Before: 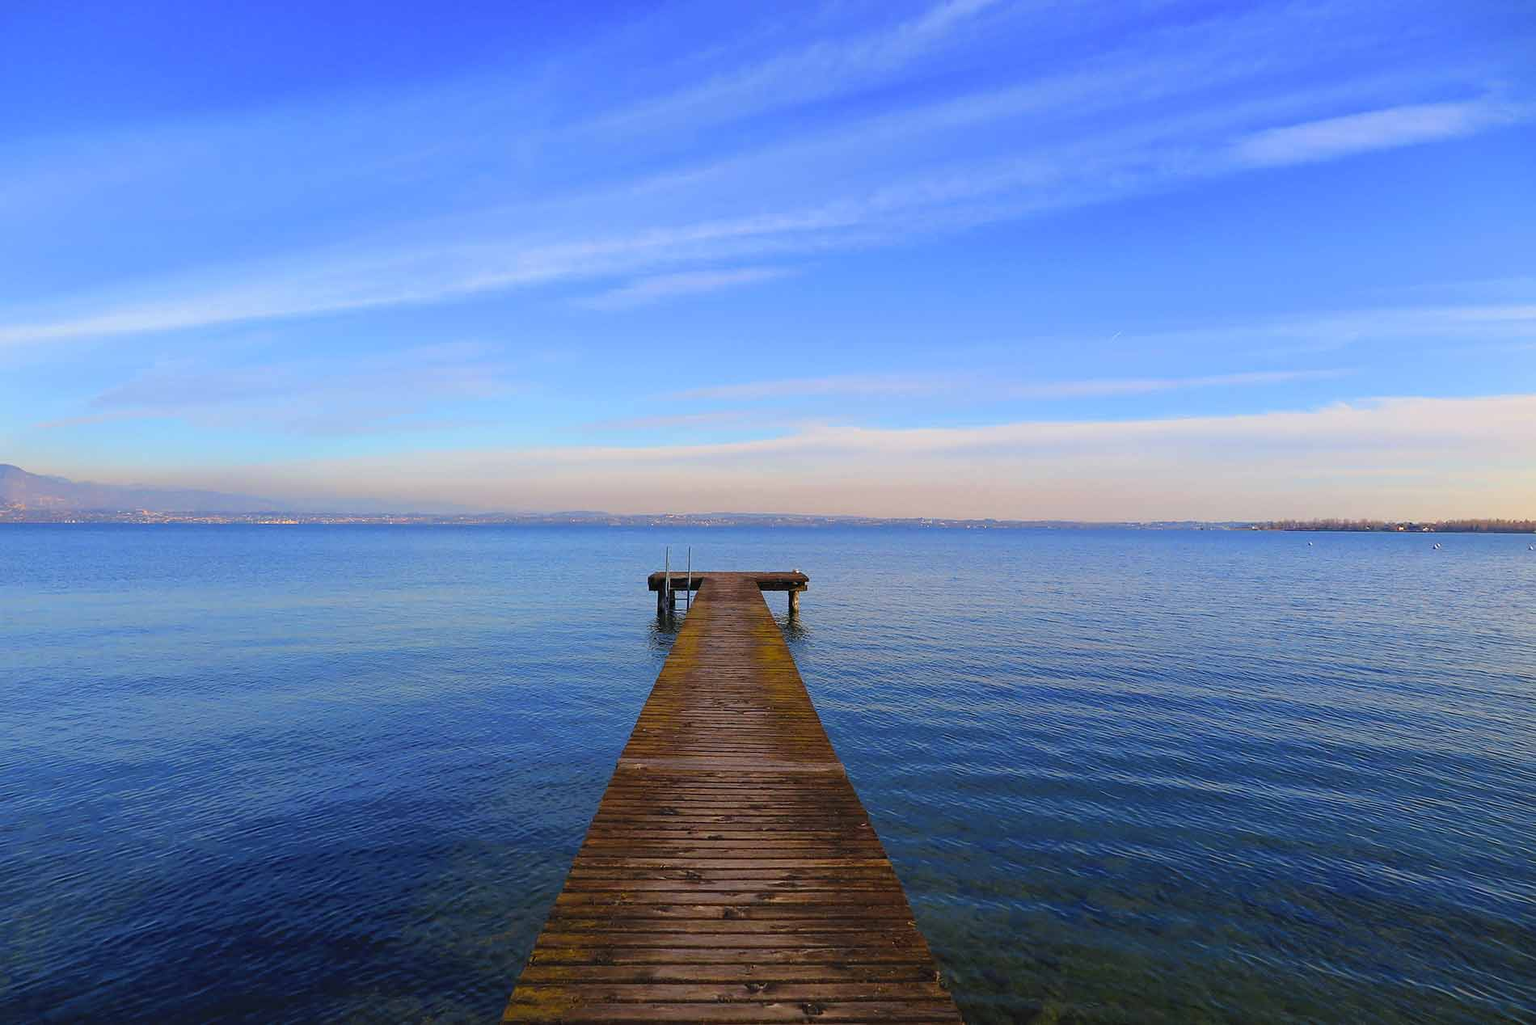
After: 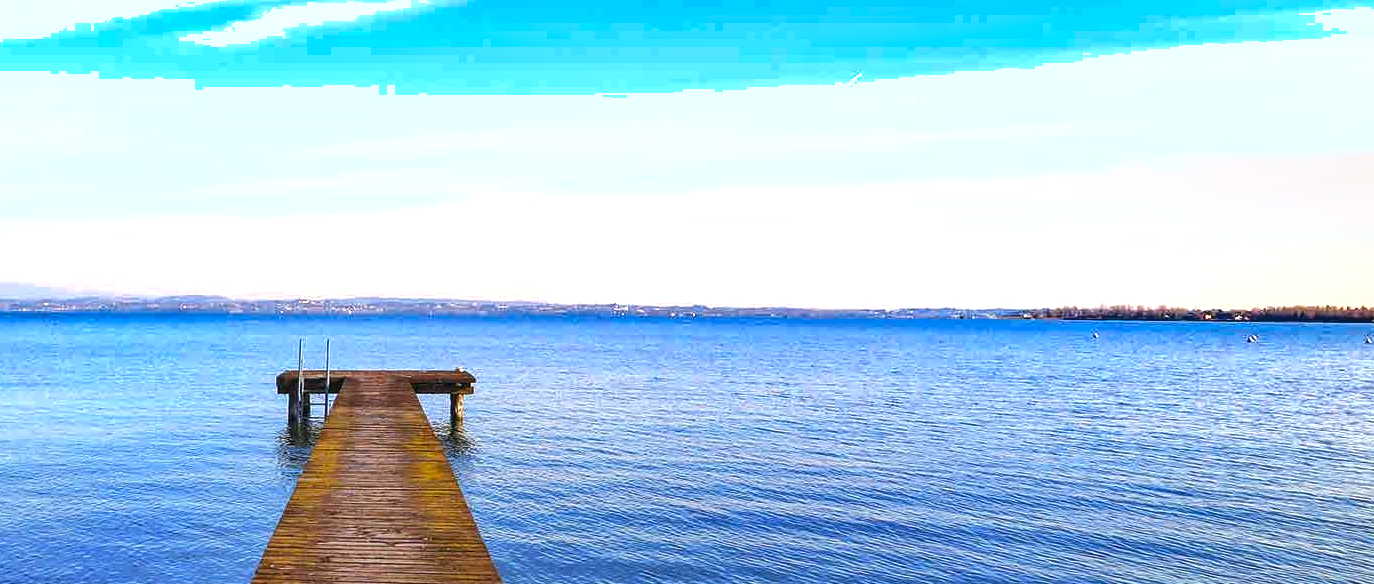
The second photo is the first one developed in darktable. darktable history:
exposure: exposure 1.223 EV, compensate highlight preservation false
local contrast: on, module defaults
crop and rotate: left 27.638%, top 26.613%, bottom 27.289%
shadows and highlights: soften with gaussian
